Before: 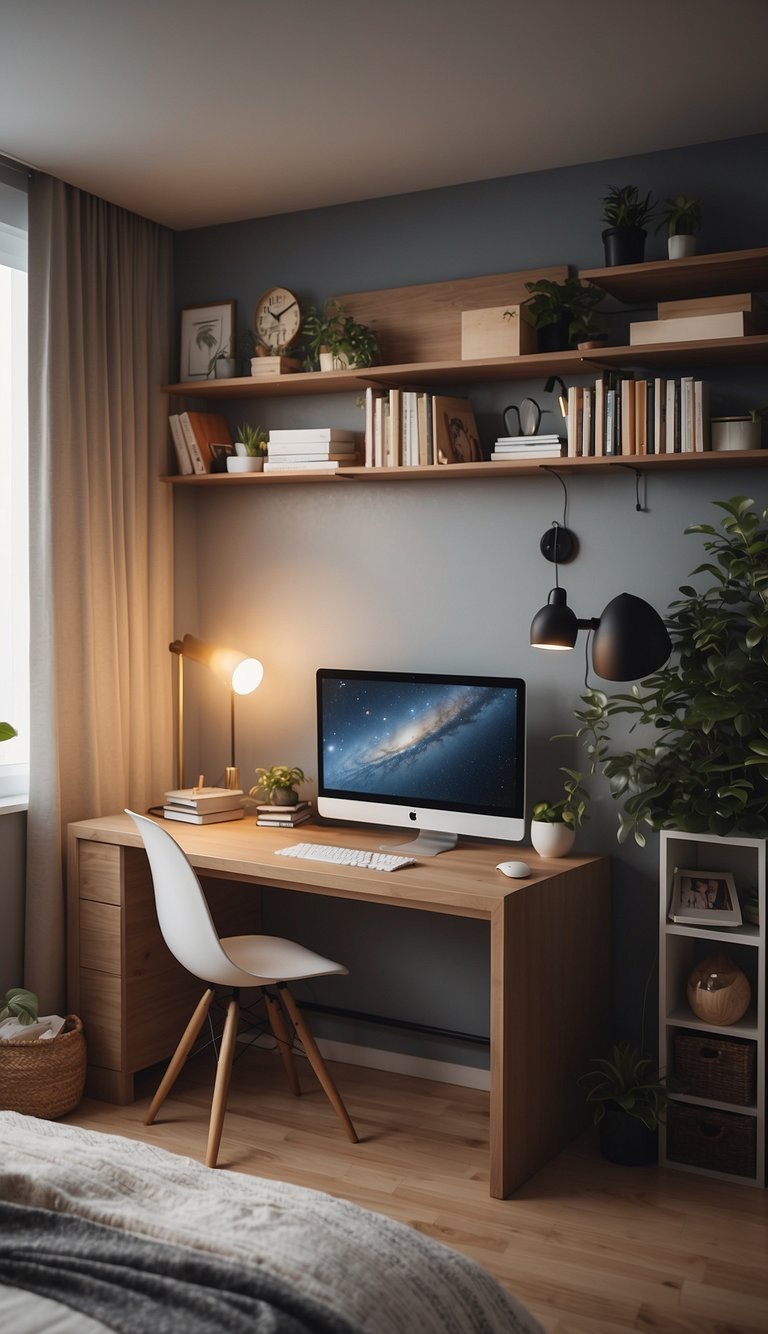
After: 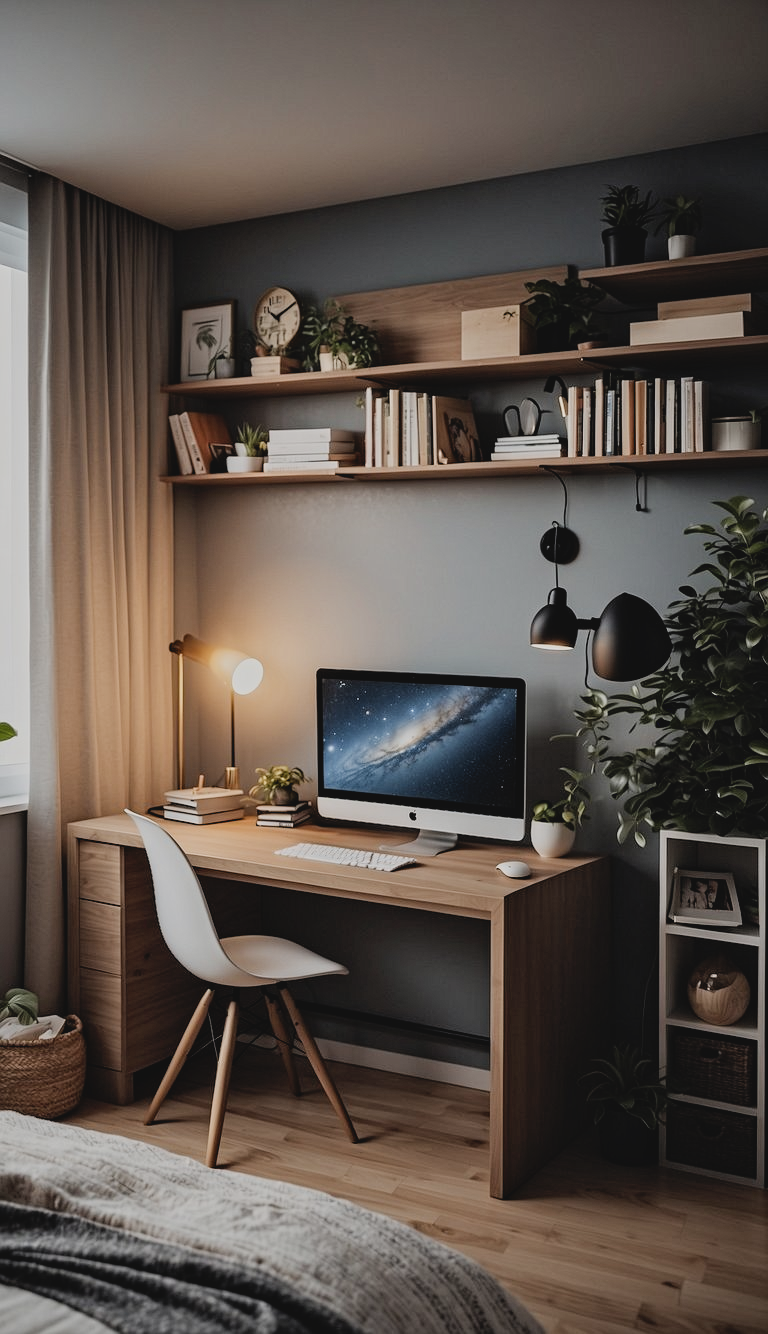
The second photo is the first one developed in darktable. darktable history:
filmic rgb: black relative exposure -7.65 EV, white relative exposure 4.56 EV, hardness 3.61
contrast brightness saturation: contrast -0.1, saturation -0.1
contrast equalizer: octaves 7, y [[0.506, 0.531, 0.562, 0.606, 0.638, 0.669], [0.5 ×6], [0.5 ×6], [0 ×6], [0 ×6]]
